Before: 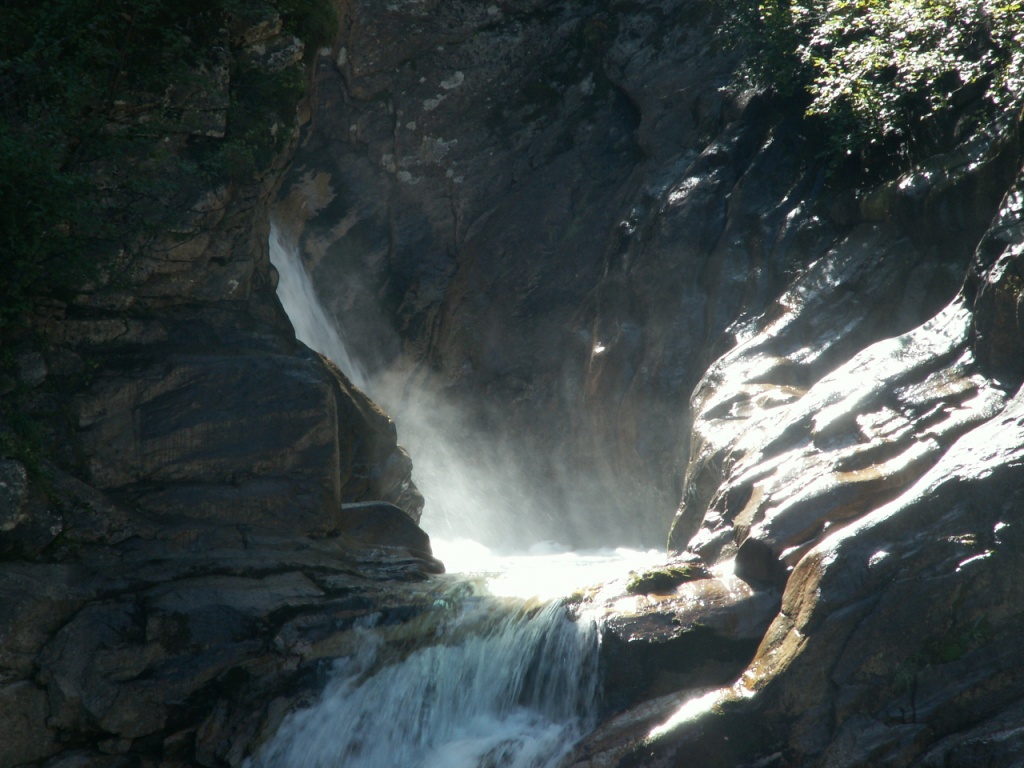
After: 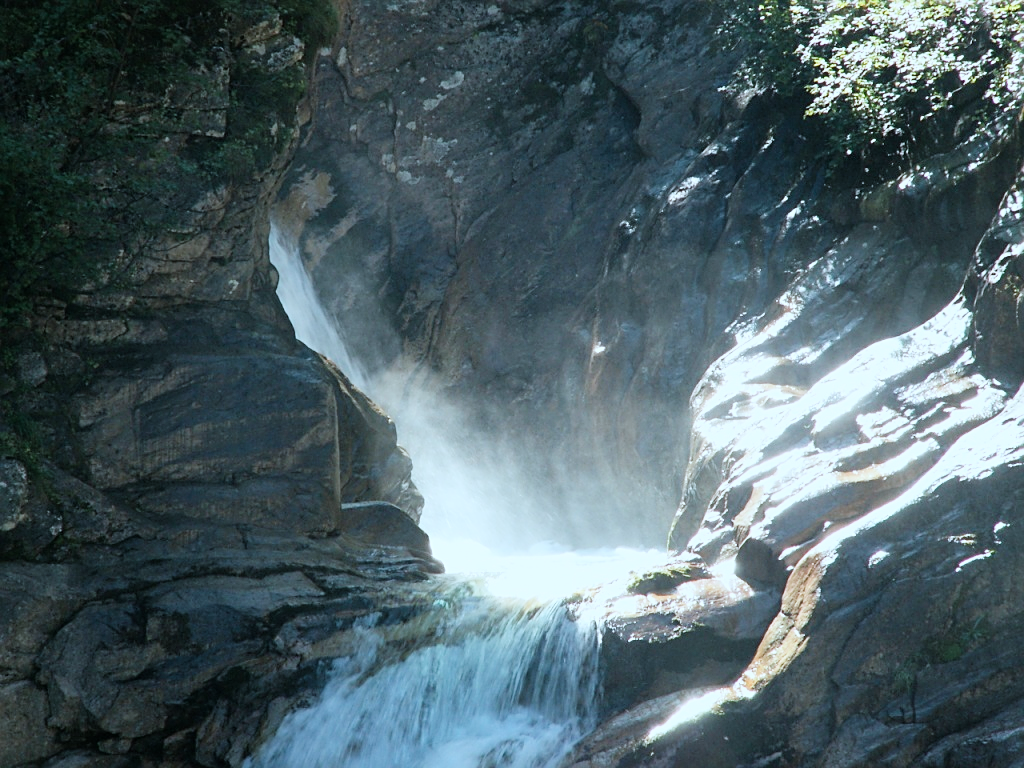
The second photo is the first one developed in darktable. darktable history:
exposure: black level correction 0, exposure 1.377 EV, compensate highlight preservation false
filmic rgb: black relative exposure -7.65 EV, white relative exposure 4.56 EV, threshold 2.97 EV, hardness 3.61, enable highlight reconstruction true
sharpen: on, module defaults
color correction: highlights a* -4.22, highlights b* -11.07
